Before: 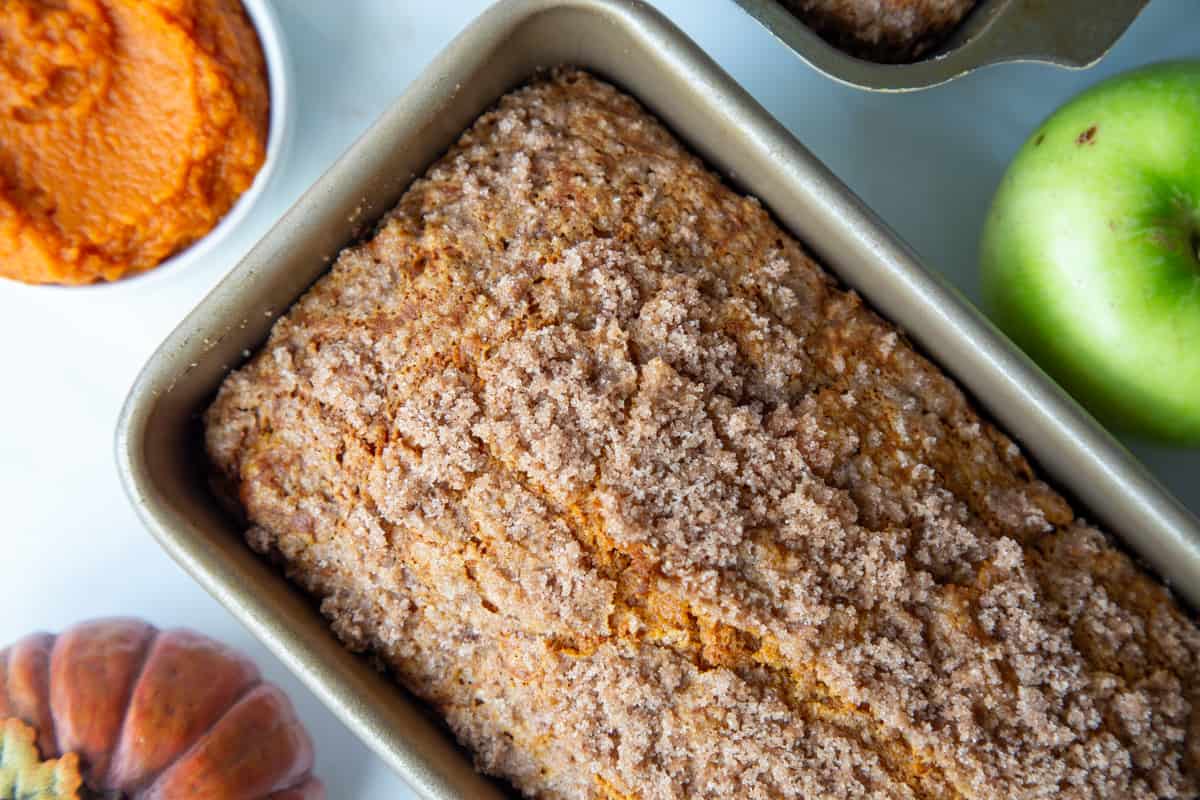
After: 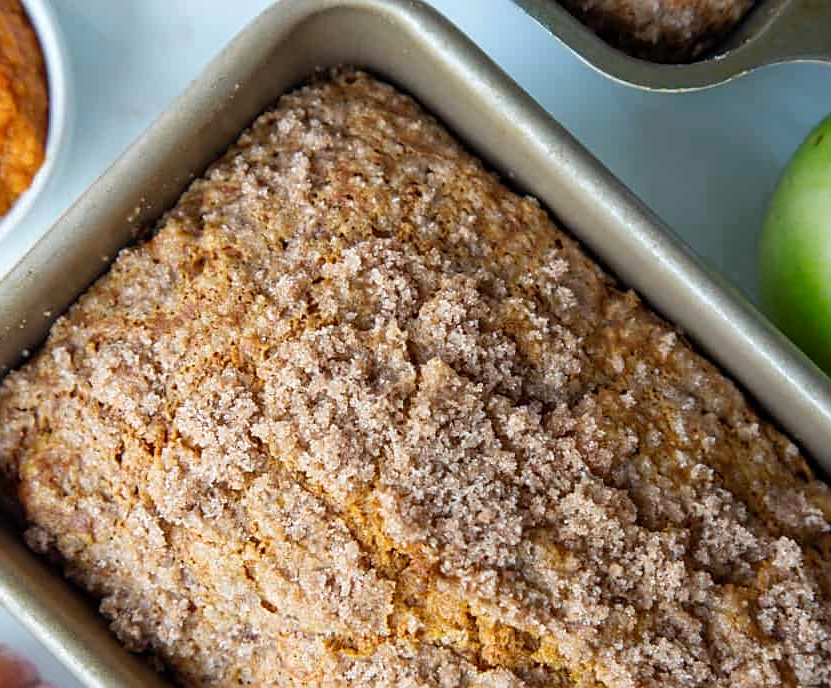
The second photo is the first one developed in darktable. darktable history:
crop: left 18.479%, right 12.2%, bottom 13.971%
sharpen: radius 1.864, amount 0.398, threshold 1.271
color zones: curves: ch0 [(0, 0.558) (0.143, 0.548) (0.286, 0.447) (0.429, 0.259) (0.571, 0.5) (0.714, 0.5) (0.857, 0.593) (1, 0.558)]; ch1 [(0, 0.543) (0.01, 0.544) (0.12, 0.492) (0.248, 0.458) (0.5, 0.534) (0.748, 0.5) (0.99, 0.469) (1, 0.543)]; ch2 [(0, 0.507) (0.143, 0.522) (0.286, 0.505) (0.429, 0.5) (0.571, 0.5) (0.714, 0.5) (0.857, 0.5) (1, 0.507)]
